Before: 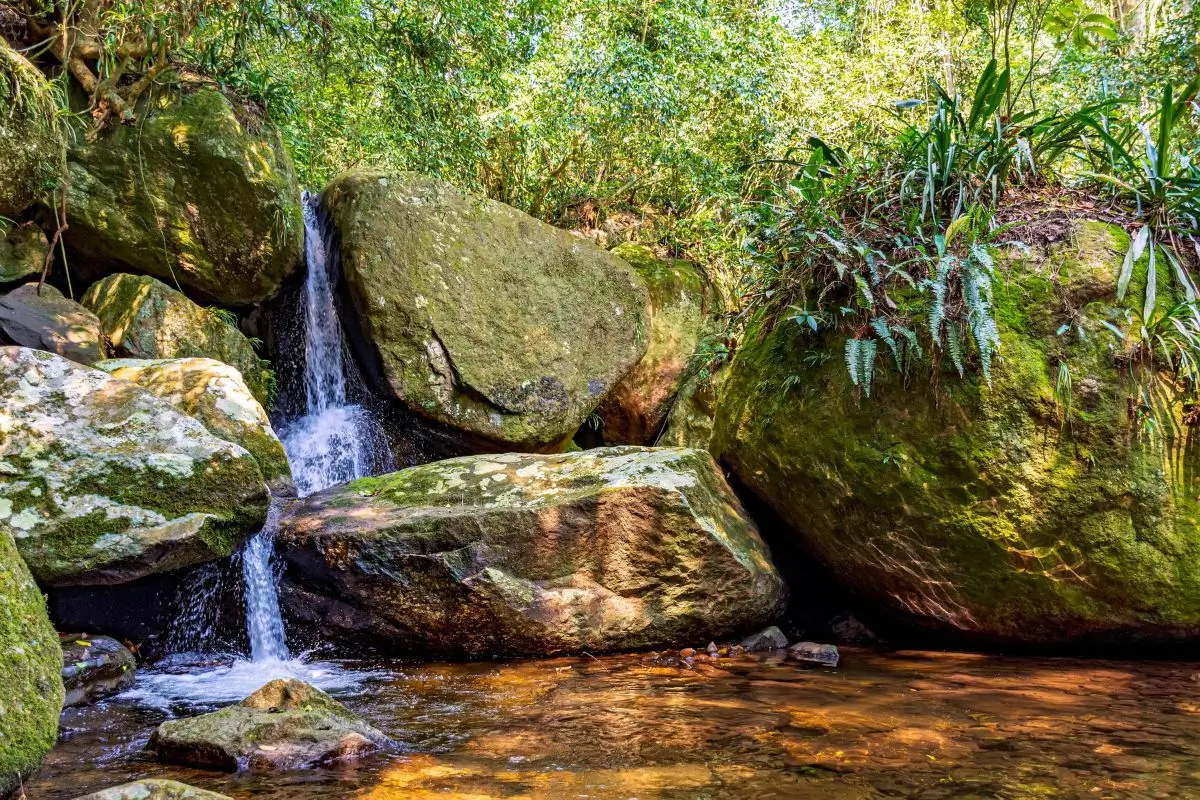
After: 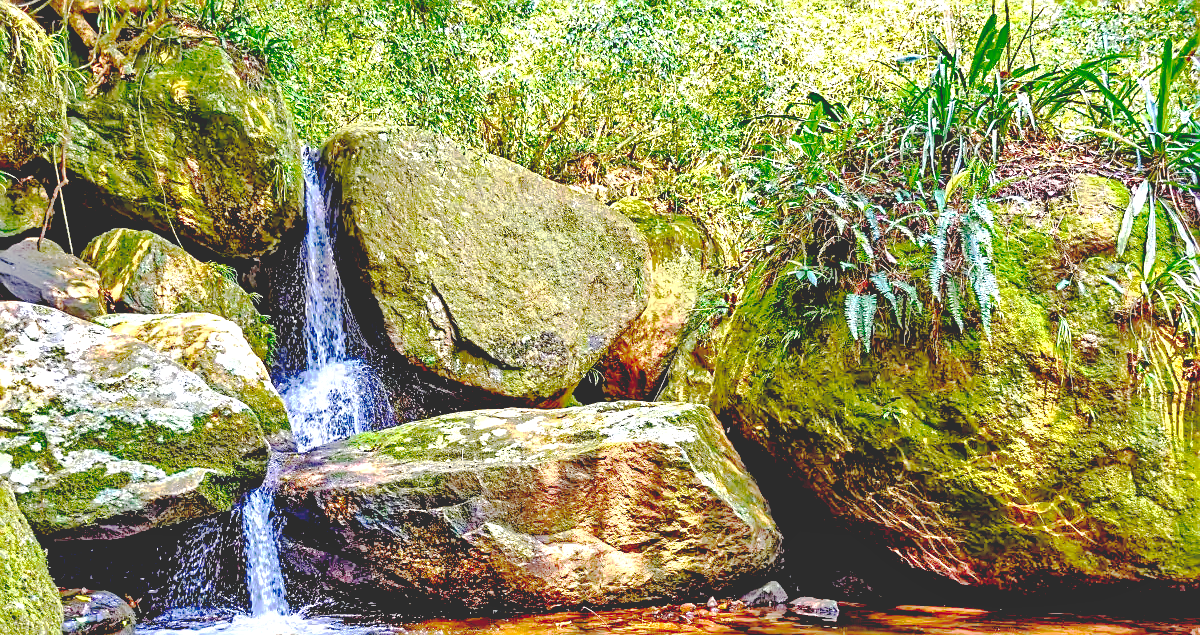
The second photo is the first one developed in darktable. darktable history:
local contrast: mode bilateral grid, contrast 20, coarseness 50, detail 119%, midtone range 0.2
tone equalizer: -7 EV 0.162 EV, -6 EV 0.618 EV, -5 EV 1.11 EV, -4 EV 1.31 EV, -3 EV 1.17 EV, -2 EV 0.6 EV, -1 EV 0.165 EV
sharpen: on, module defaults
crop and rotate: top 5.662%, bottom 14.895%
exposure: black level correction -0.002, exposure 0.704 EV, compensate highlight preservation false
base curve: curves: ch0 [(0.065, 0.026) (0.236, 0.358) (0.53, 0.546) (0.777, 0.841) (0.924, 0.992)], preserve colors none
